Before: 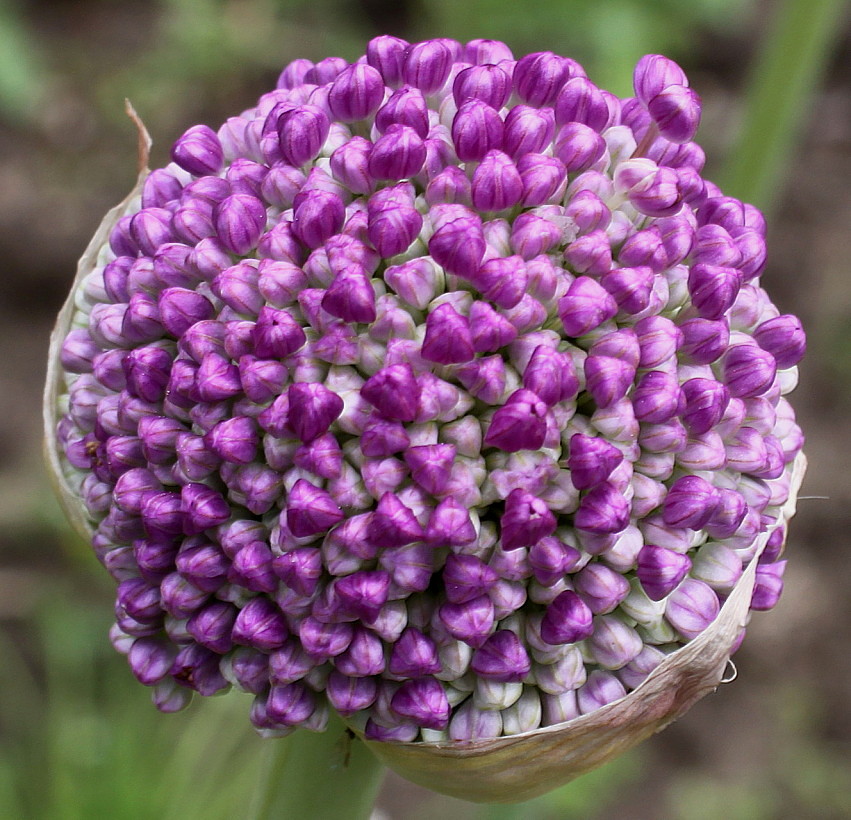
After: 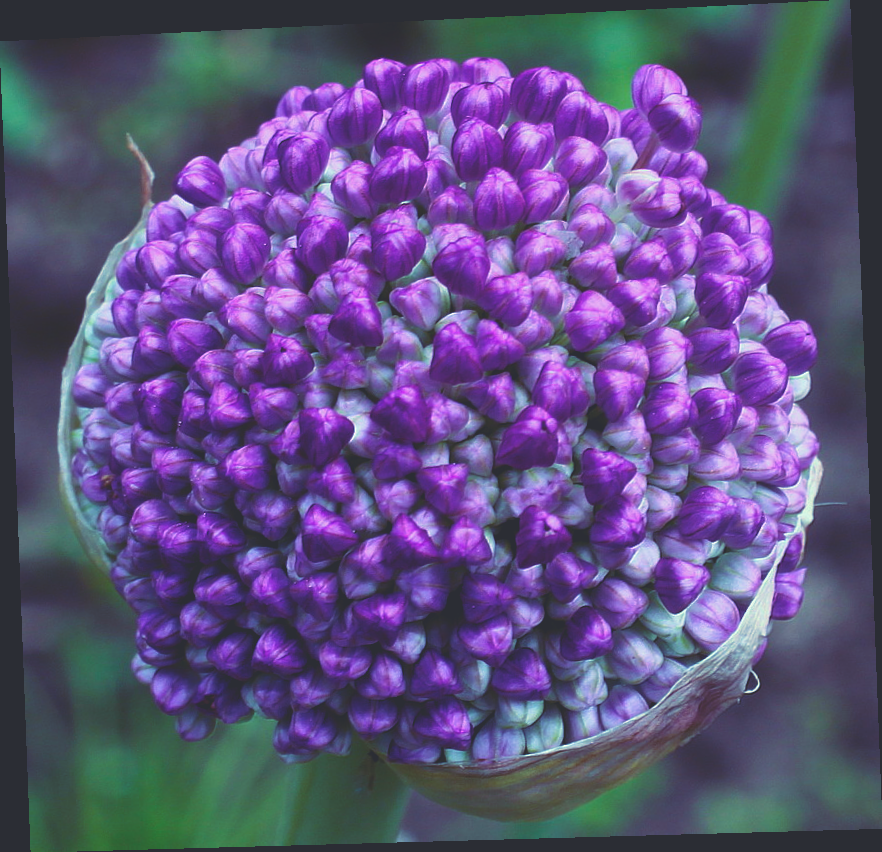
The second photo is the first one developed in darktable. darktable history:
color correction: highlights a* -4.28, highlights b* 6.53
bloom: size 3%, threshold 100%, strength 0%
velvia: on, module defaults
rotate and perspective: rotation -2.22°, lens shift (horizontal) -0.022, automatic cropping off
rgb curve: curves: ch0 [(0, 0.186) (0.314, 0.284) (0.576, 0.466) (0.805, 0.691) (0.936, 0.886)]; ch1 [(0, 0.186) (0.314, 0.284) (0.581, 0.534) (0.771, 0.746) (0.936, 0.958)]; ch2 [(0, 0.216) (0.275, 0.39) (1, 1)], mode RGB, independent channels, compensate middle gray true, preserve colors none
color balance rgb: shadows lift › chroma 2%, shadows lift › hue 217.2°, power › chroma 0.25%, power › hue 60°, highlights gain › chroma 1.5%, highlights gain › hue 309.6°, global offset › luminance -0.5%, perceptual saturation grading › global saturation 15%, global vibrance 20%
